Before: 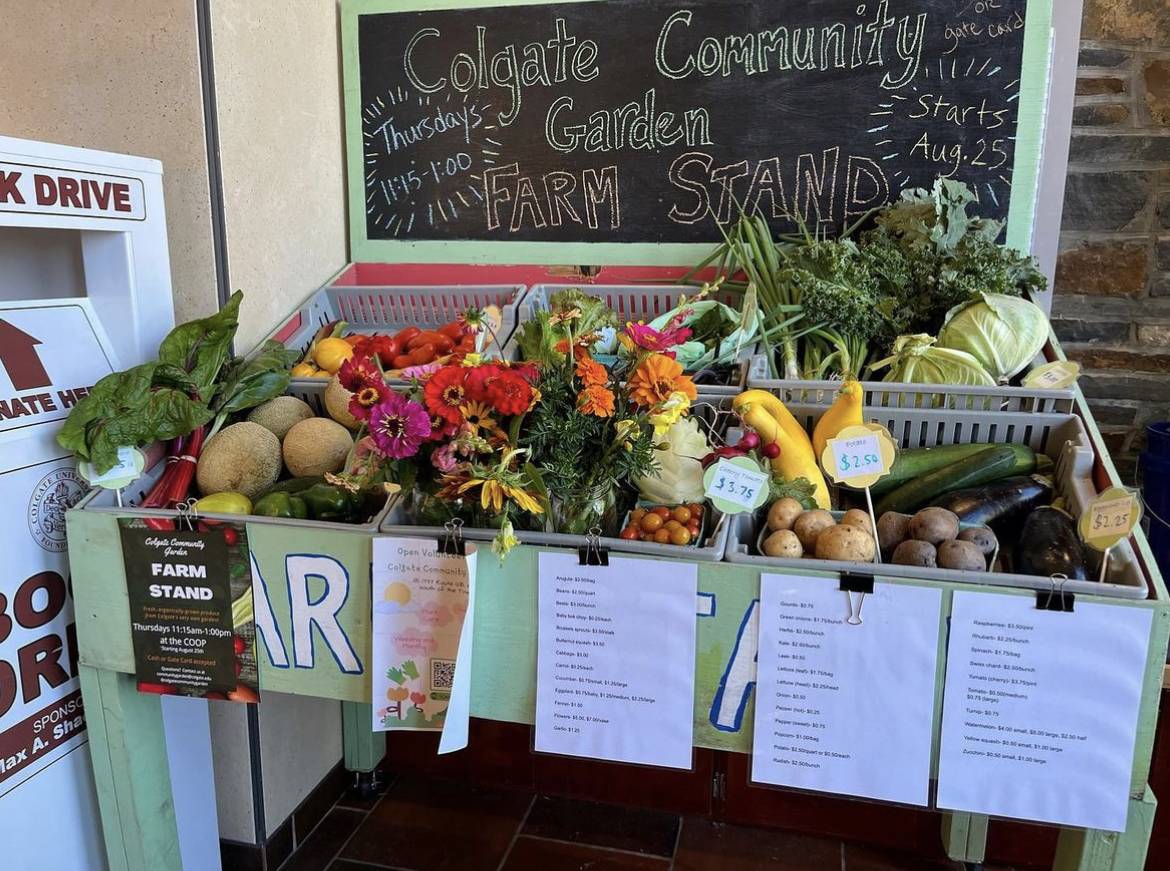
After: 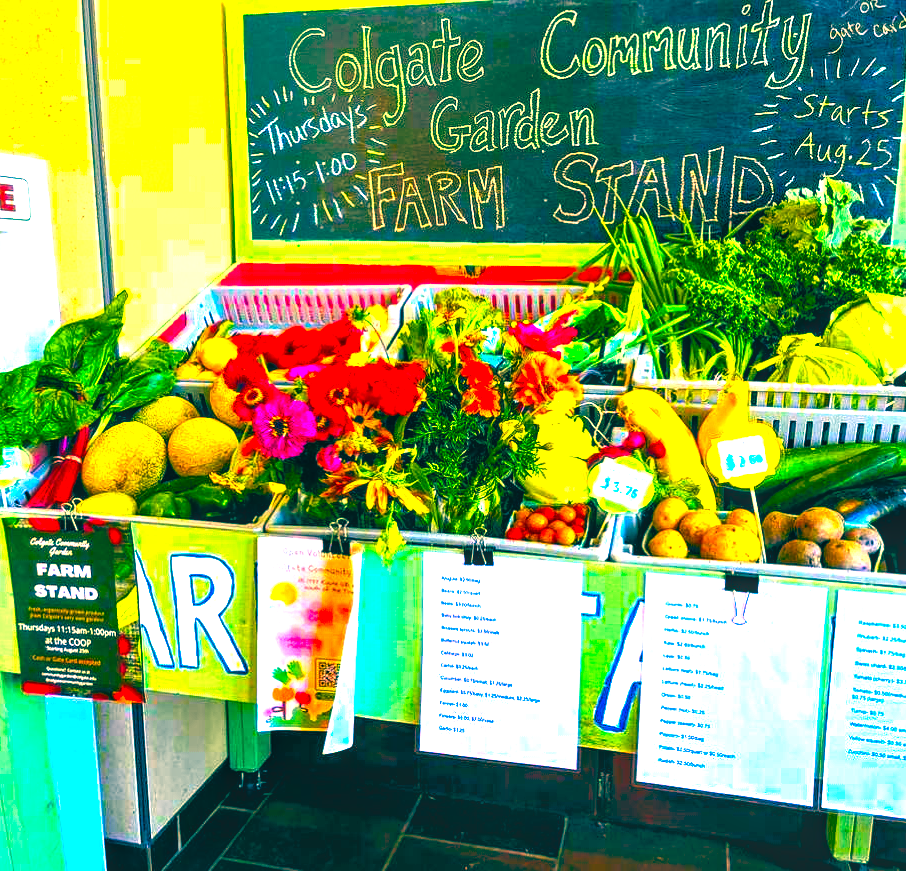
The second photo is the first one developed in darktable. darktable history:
crop: left 9.88%, right 12.664%
color correction: saturation 1.8
color balance rgb: linear chroma grading › shadows -40%, linear chroma grading › highlights 40%, linear chroma grading › global chroma 45%, linear chroma grading › mid-tones -30%, perceptual saturation grading › global saturation 55%, perceptual saturation grading › highlights -50%, perceptual saturation grading › mid-tones 40%, perceptual saturation grading › shadows 30%, perceptual brilliance grading › global brilliance 20%, perceptual brilliance grading › shadows -40%, global vibrance 35%
exposure: exposure 1.223 EV, compensate highlight preservation false
local contrast: detail 130%
color balance: lift [1.005, 0.99, 1.007, 1.01], gamma [1, 0.979, 1.011, 1.021], gain [0.923, 1.098, 1.025, 0.902], input saturation 90.45%, contrast 7.73%, output saturation 105.91%
